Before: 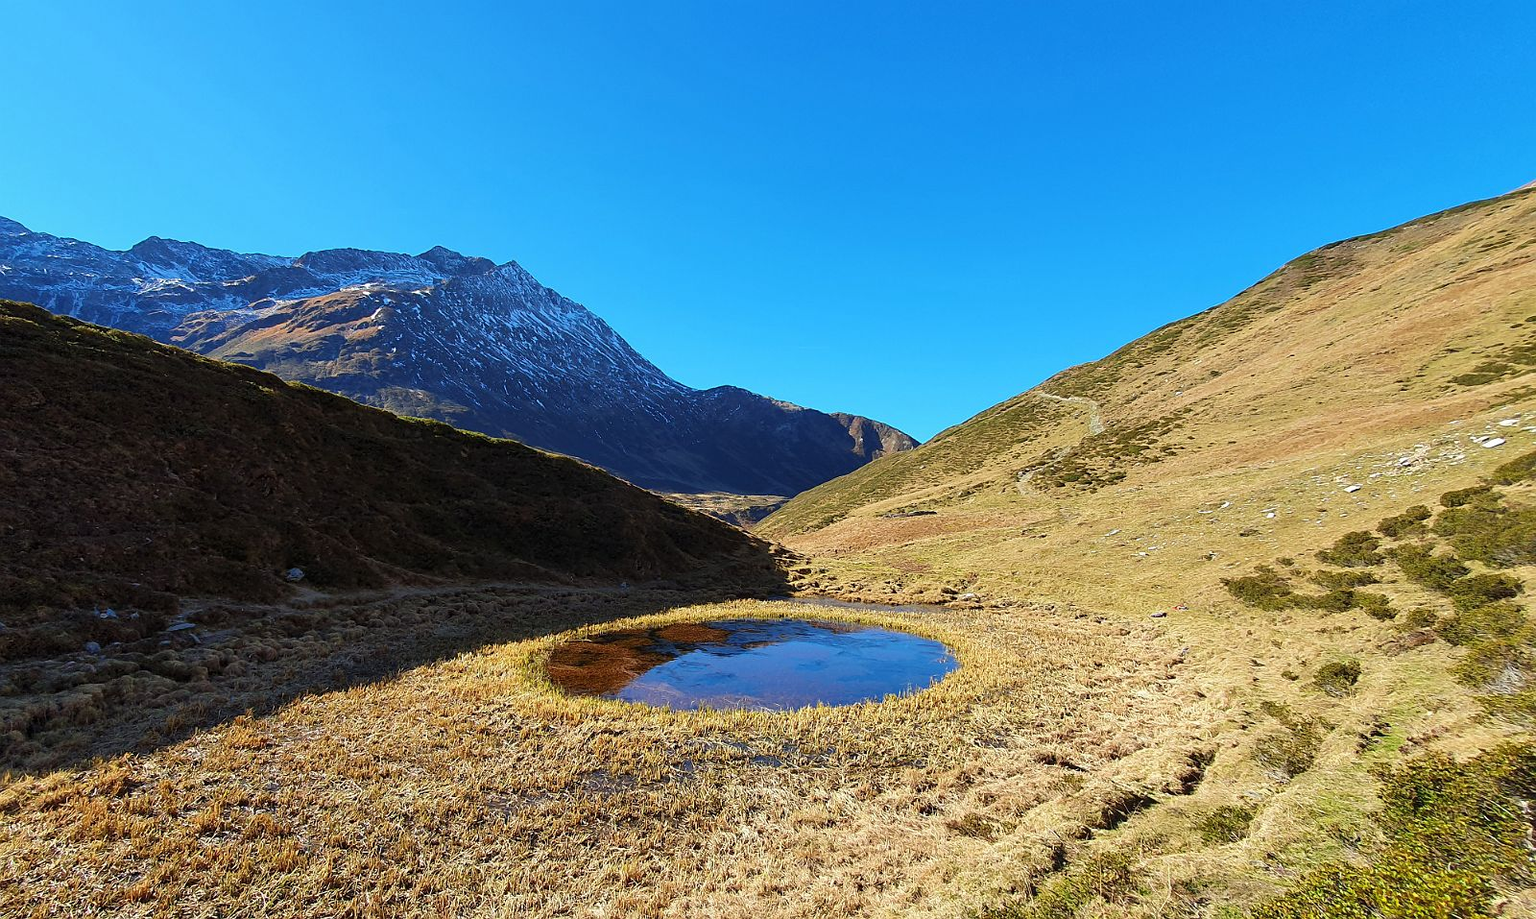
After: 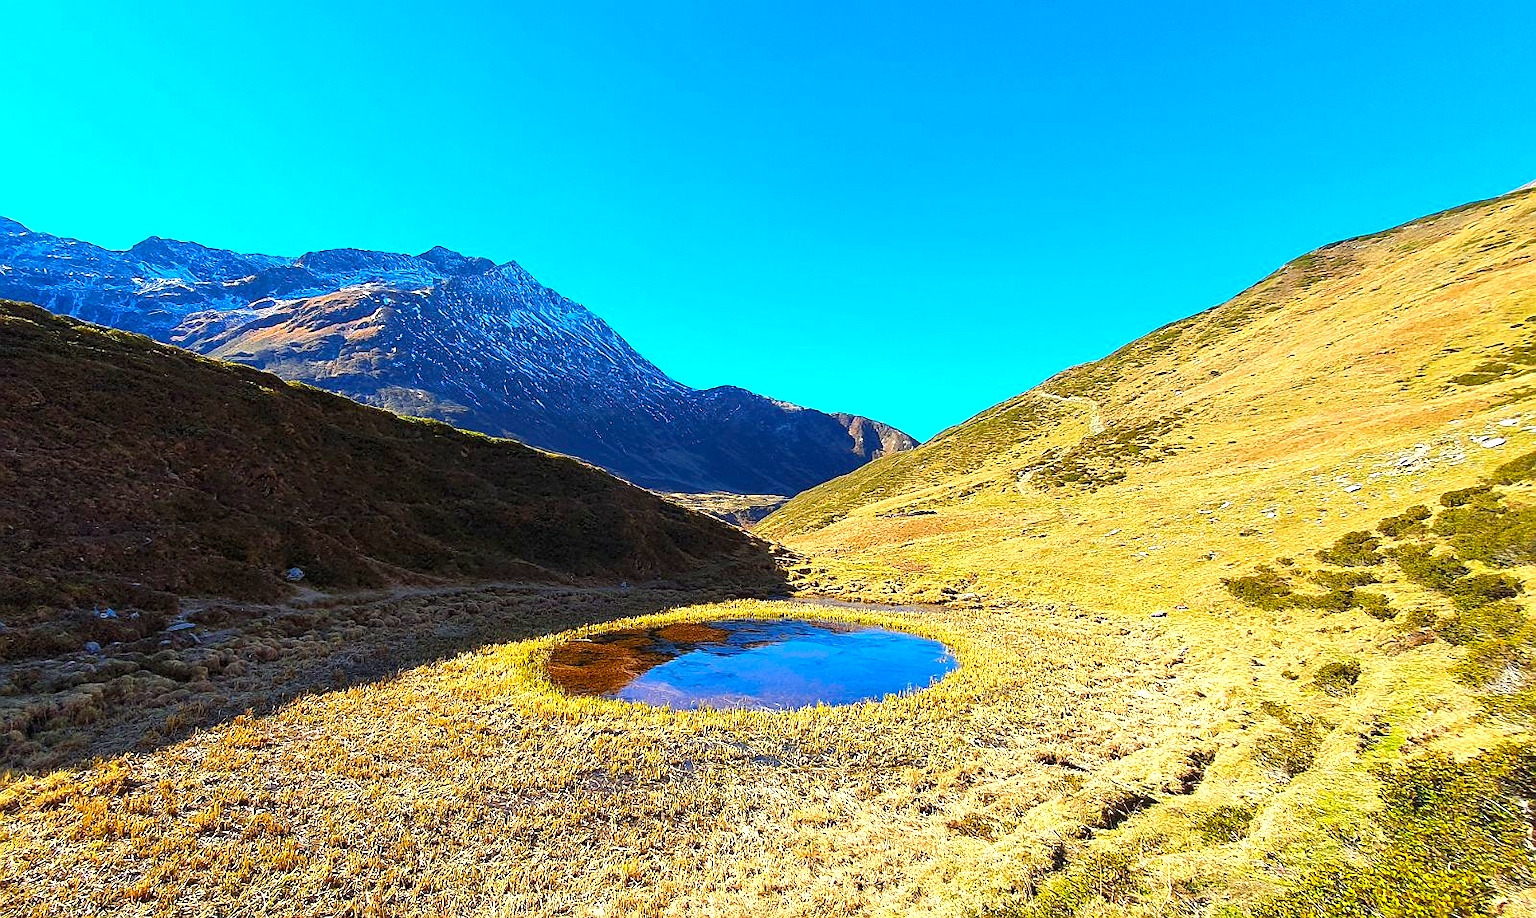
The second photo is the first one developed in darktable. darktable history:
exposure: exposure 0.781 EV, compensate highlight preservation false
color balance rgb: perceptual saturation grading › global saturation 25%, global vibrance 20%
sharpen: radius 1.272, amount 0.305, threshold 0
